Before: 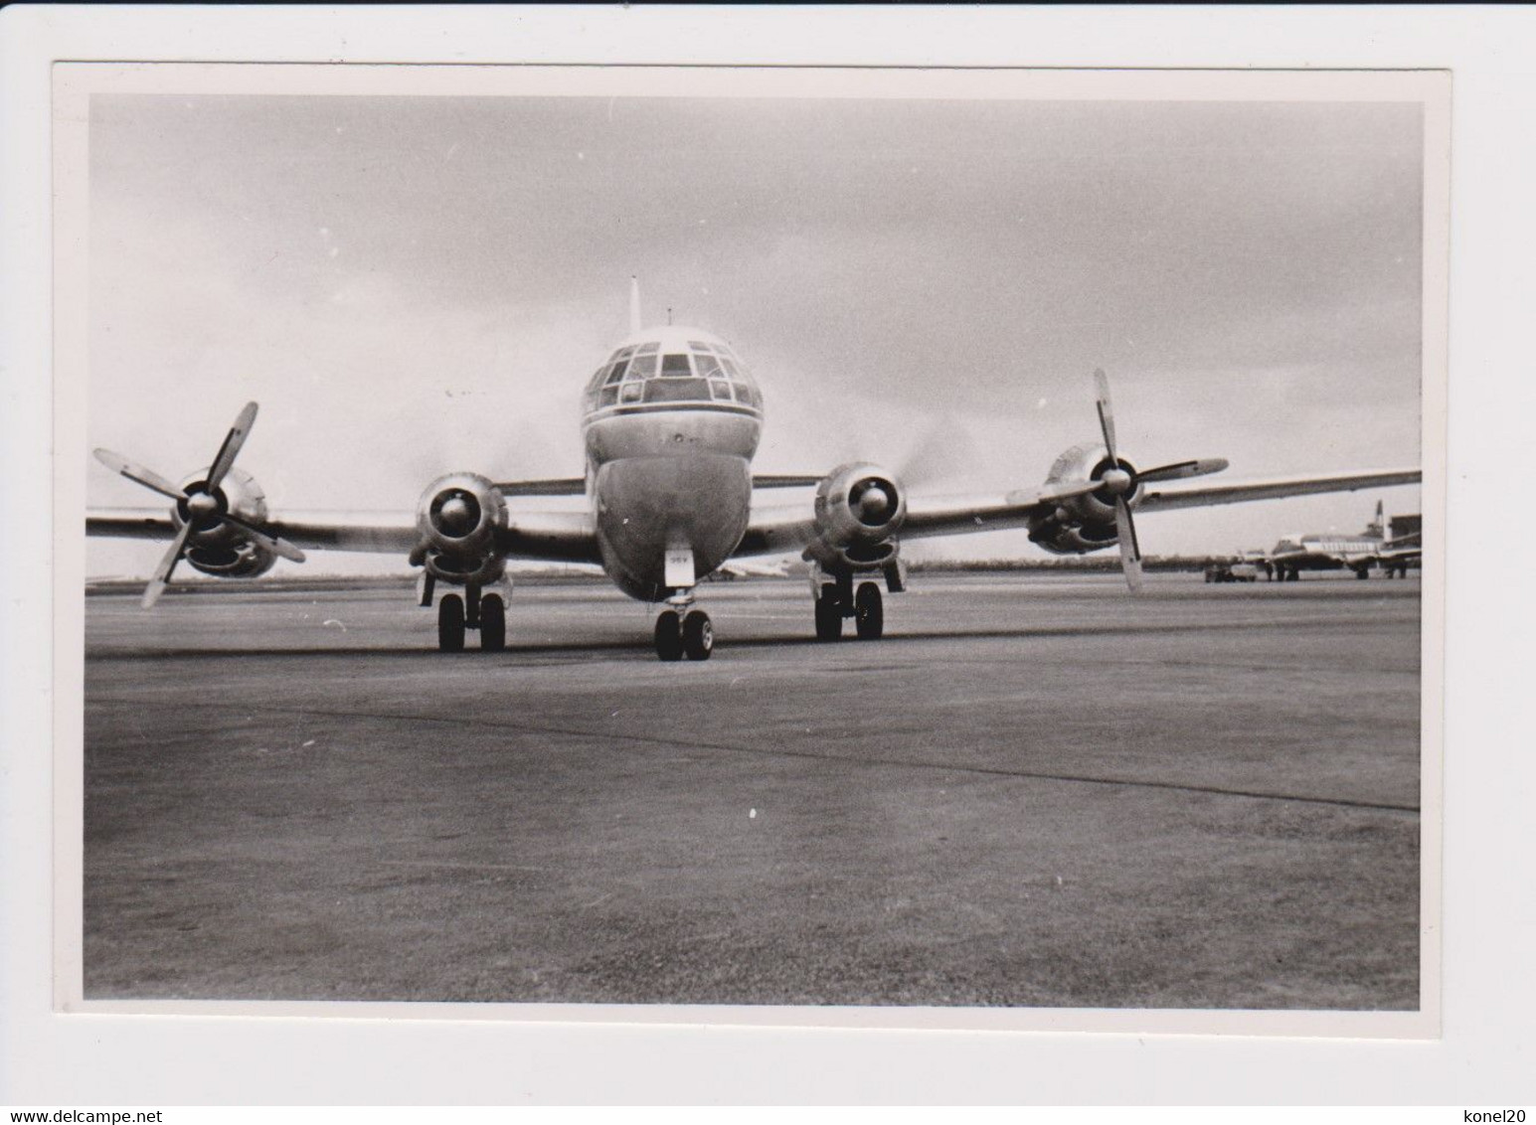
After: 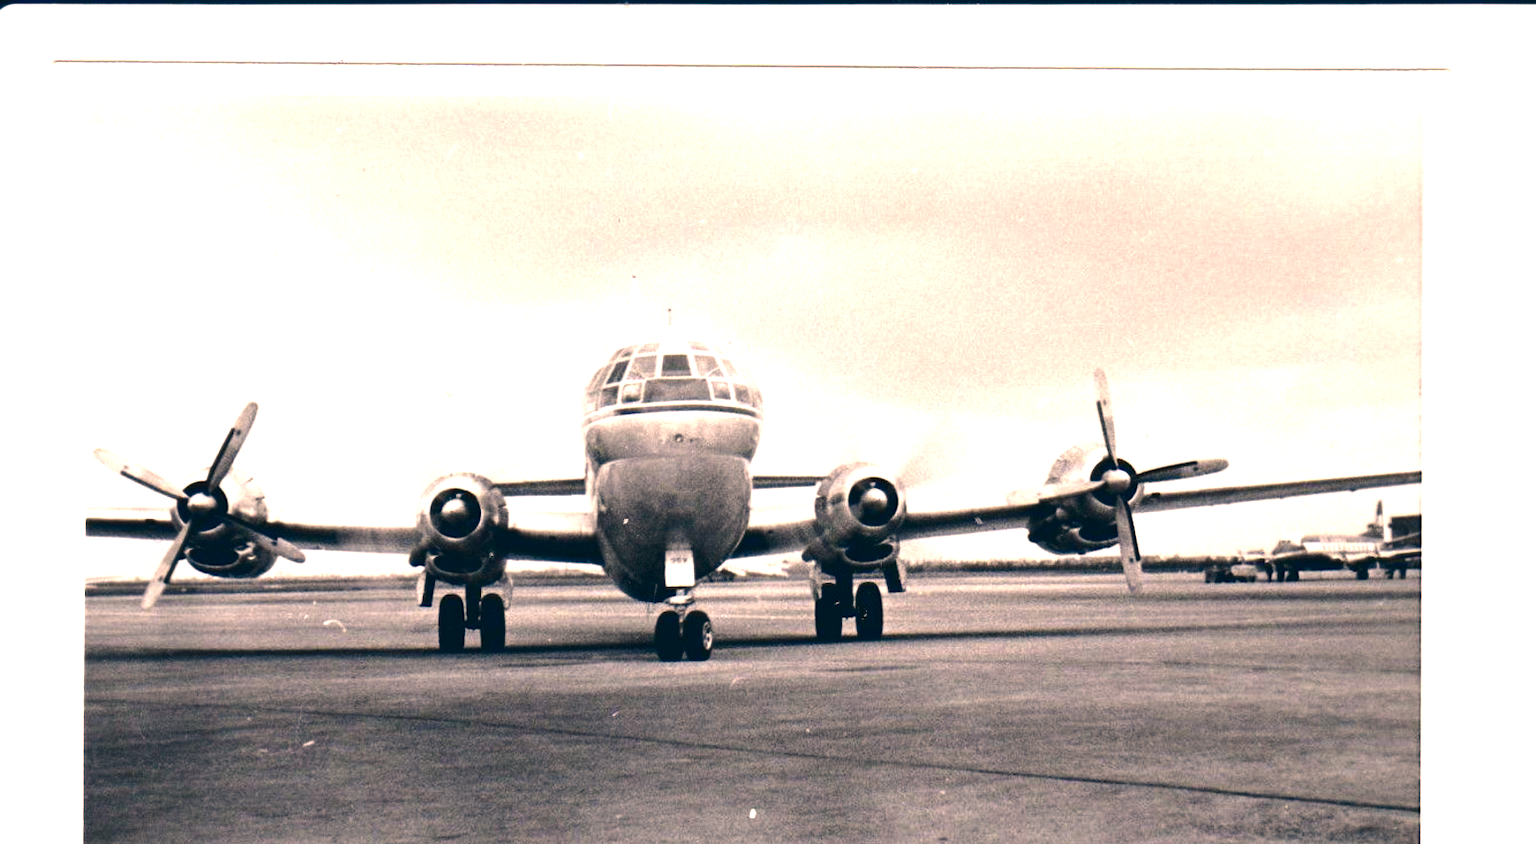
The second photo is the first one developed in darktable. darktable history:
color correction: highlights a* 10.34, highlights b* 14.08, shadows a* -10.31, shadows b* -14.86
exposure: black level correction 0, exposure 1.102 EV, compensate highlight preservation false
crop: bottom 24.988%
tone equalizer: edges refinement/feathering 500, mask exposure compensation -1.57 EV, preserve details no
contrast brightness saturation: contrast 0.096, brightness -0.269, saturation 0.141
